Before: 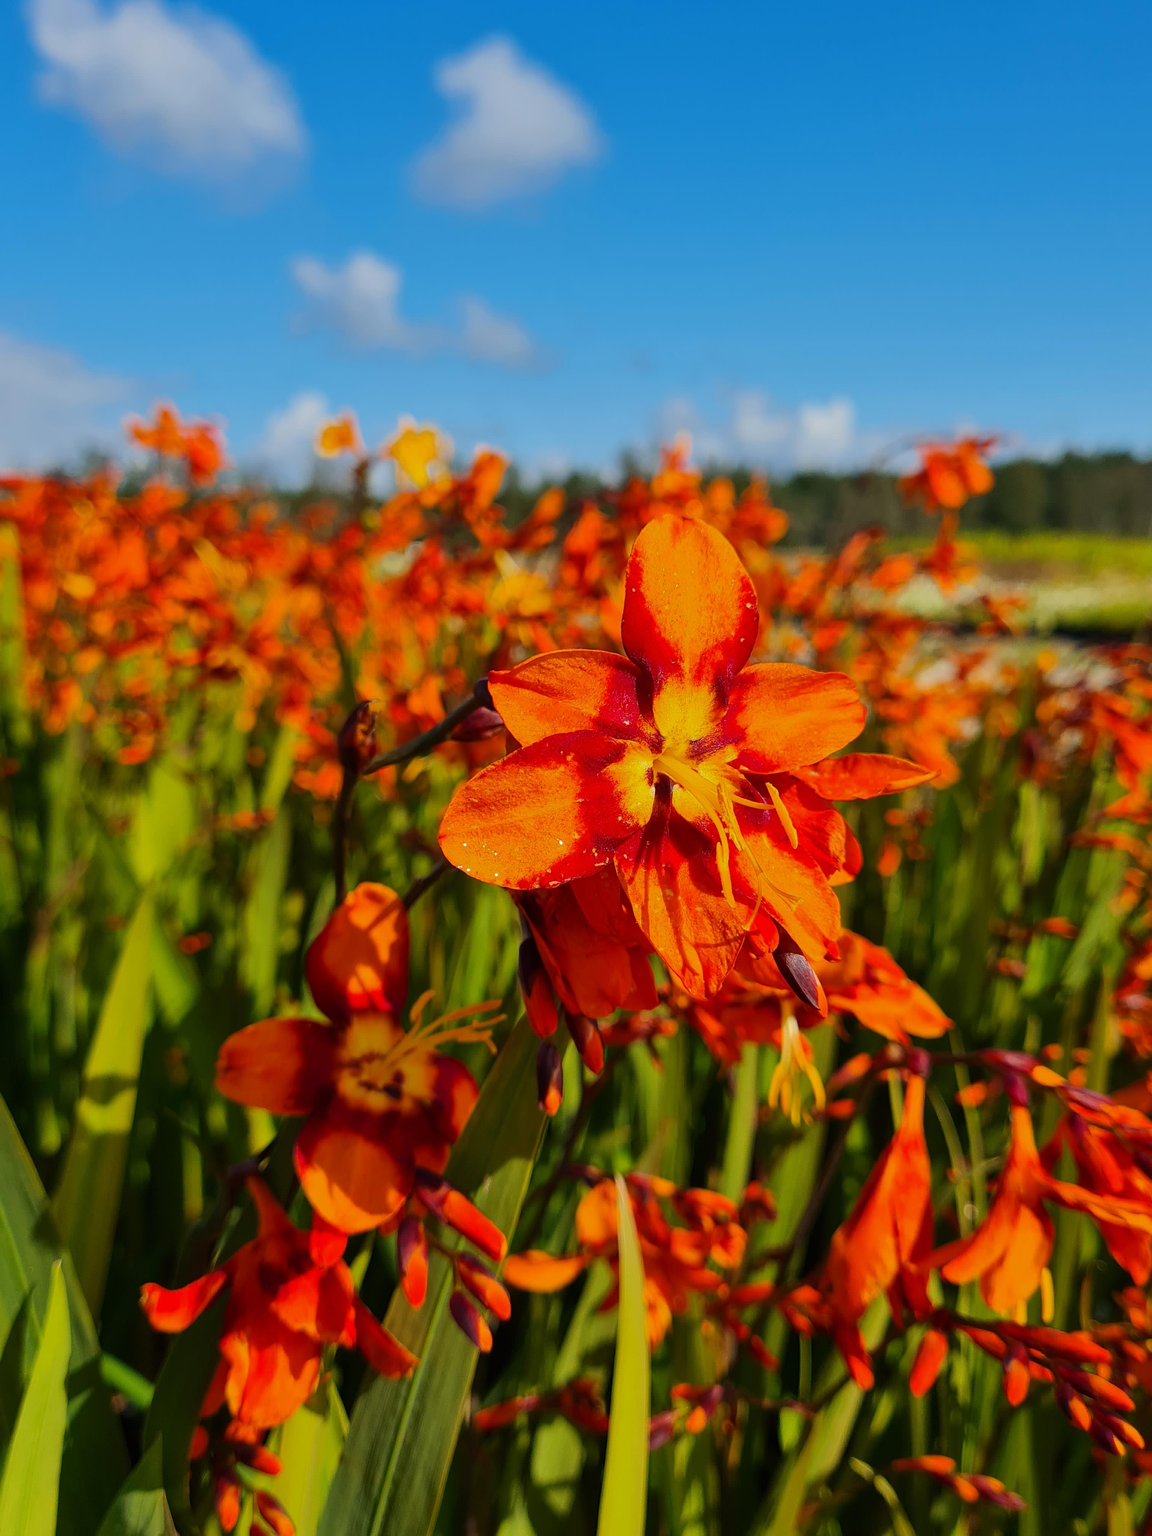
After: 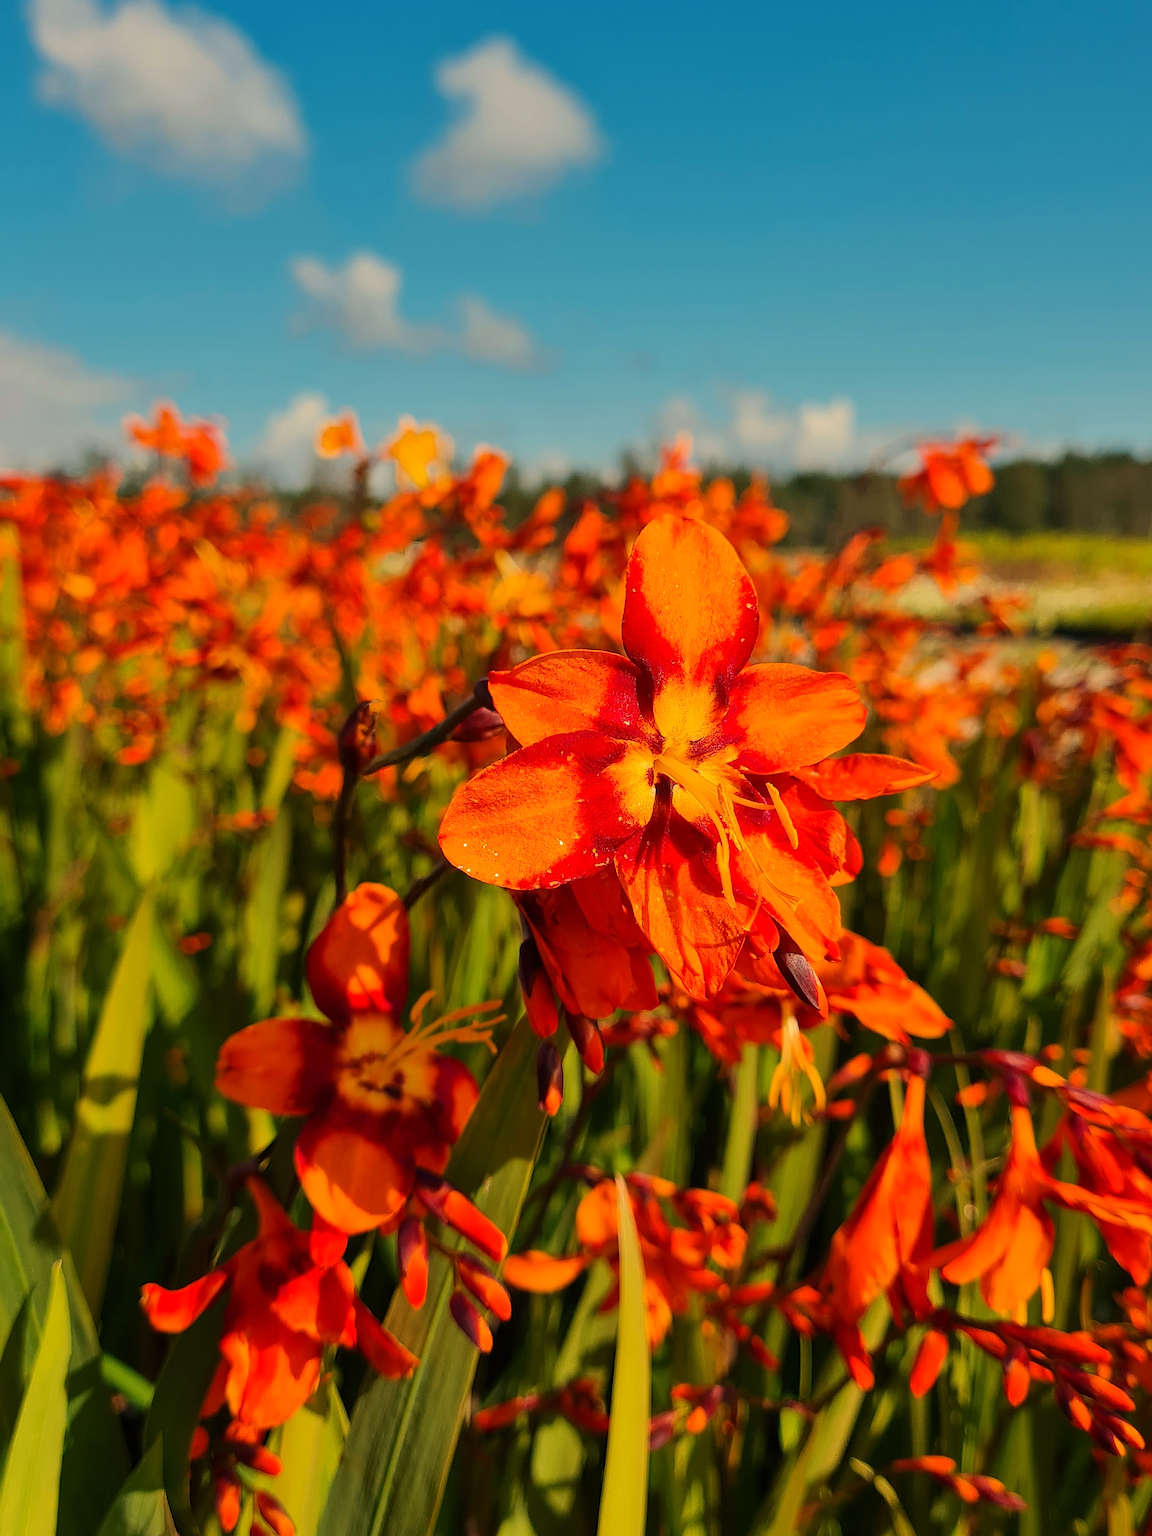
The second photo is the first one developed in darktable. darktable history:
sharpen: on, module defaults
white balance: red 1.138, green 0.996, blue 0.812
